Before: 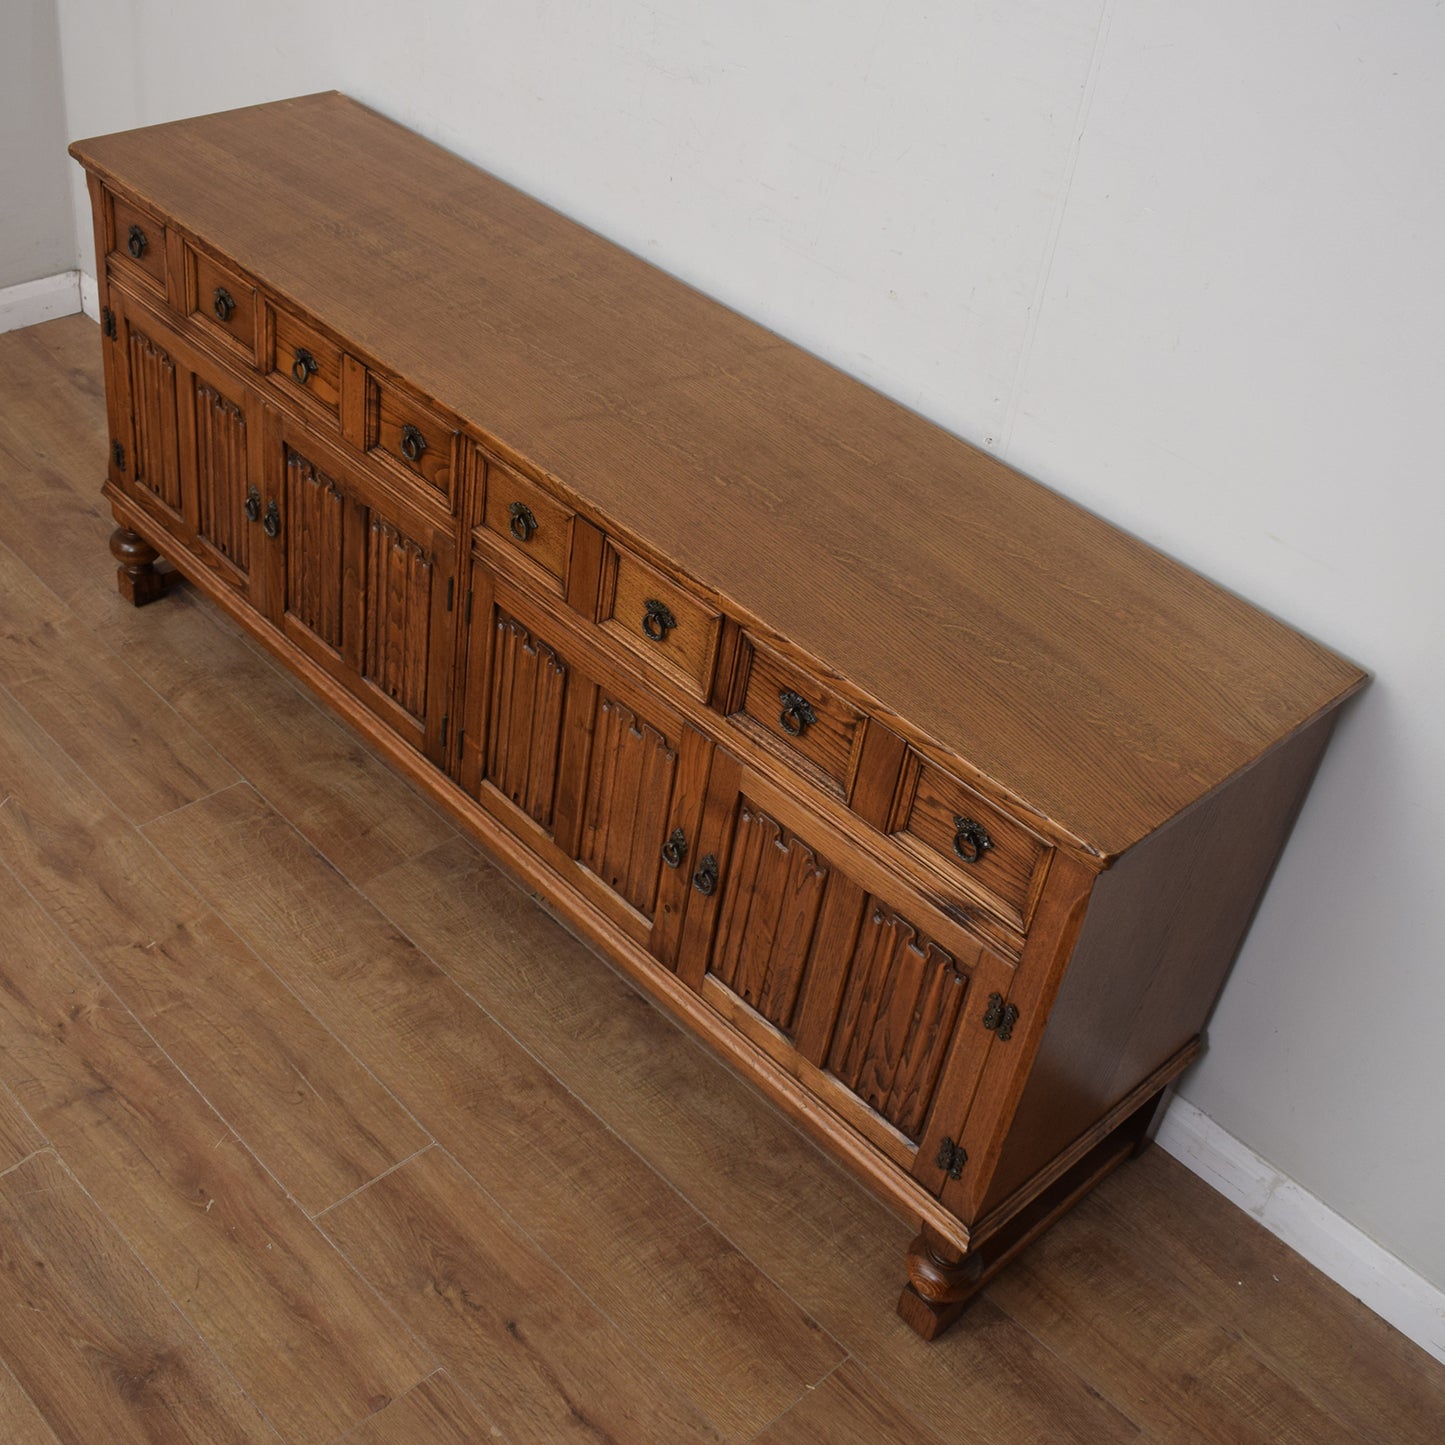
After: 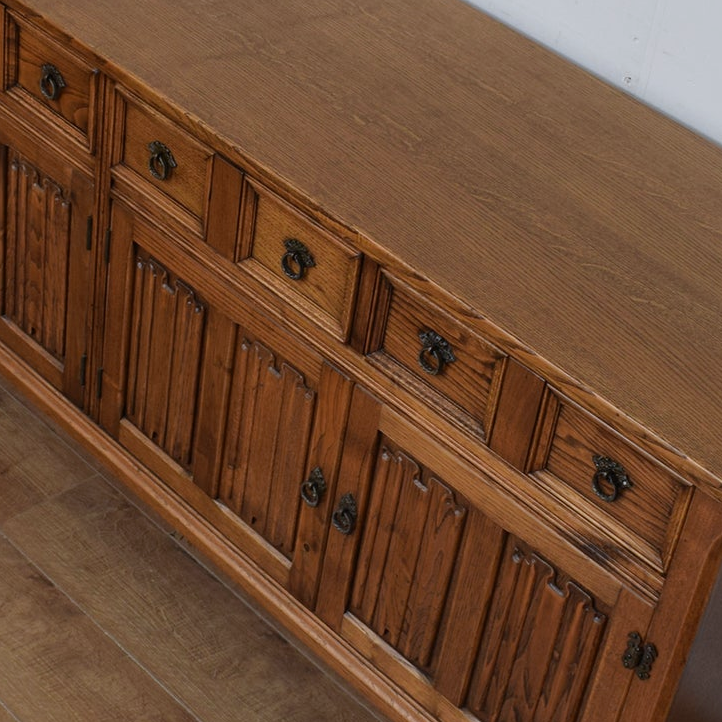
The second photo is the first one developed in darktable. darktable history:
crop: left 25%, top 25%, right 25%, bottom 25%
exposure: exposure -0.072 EV, compensate highlight preservation false
white balance: red 0.974, blue 1.044
